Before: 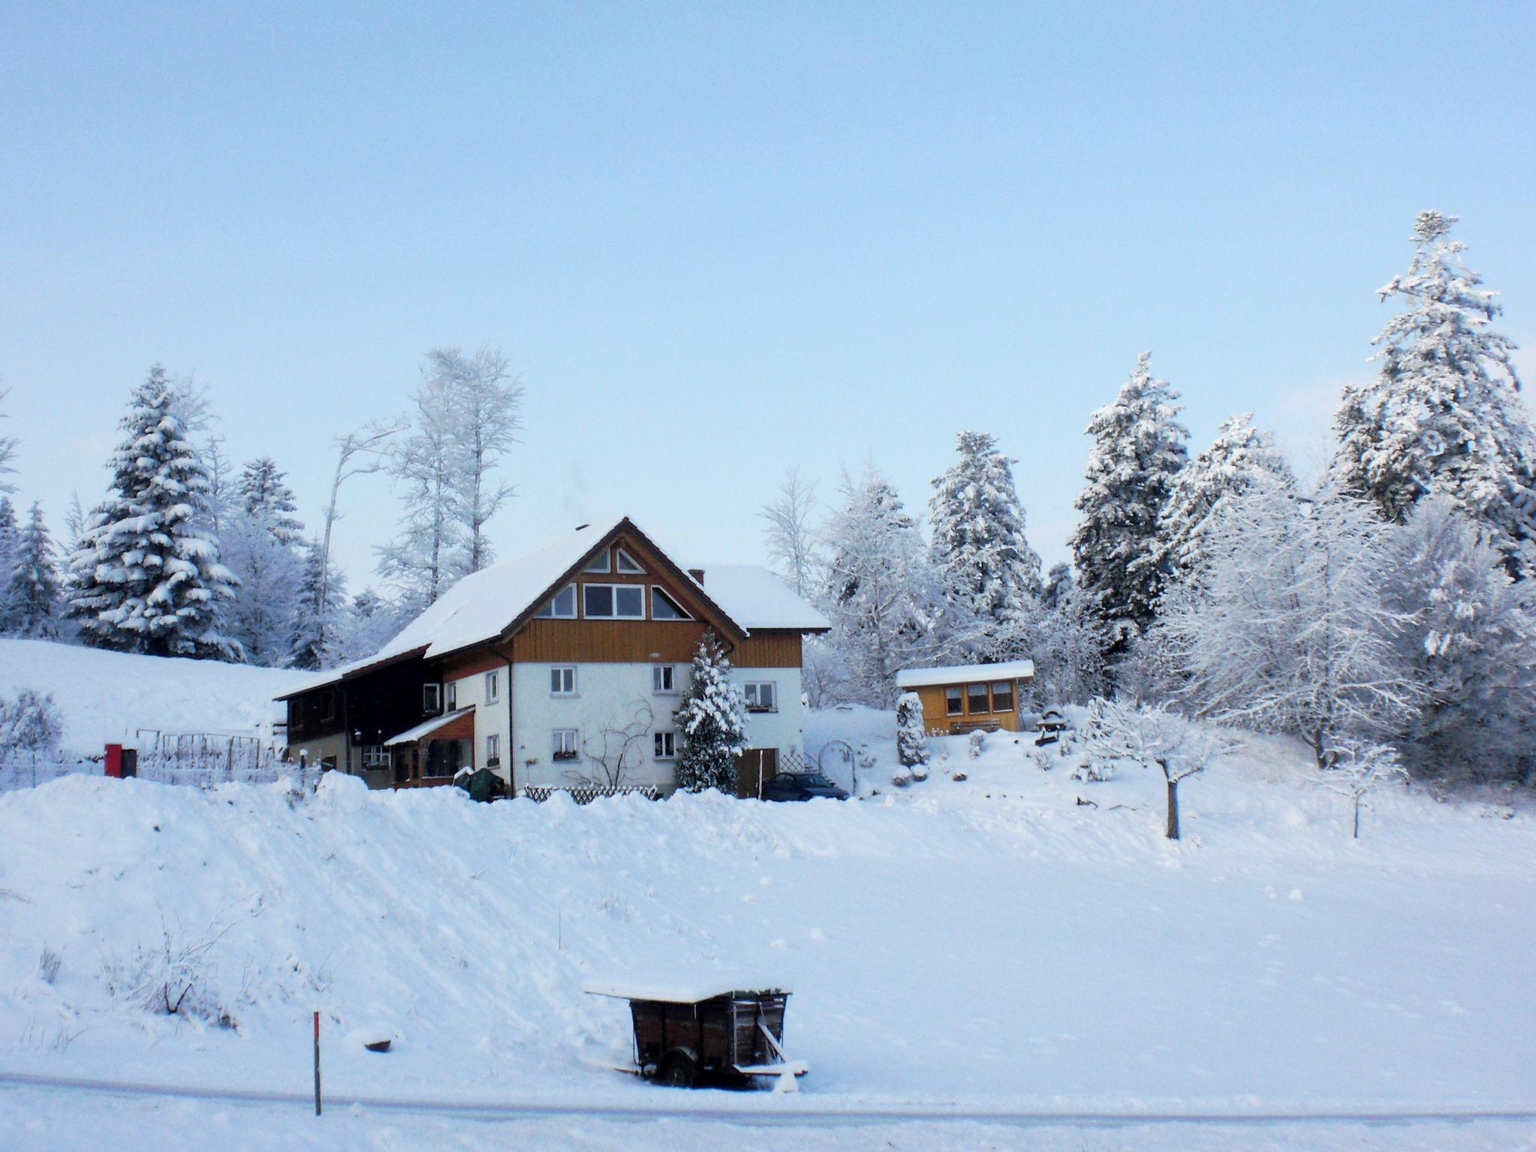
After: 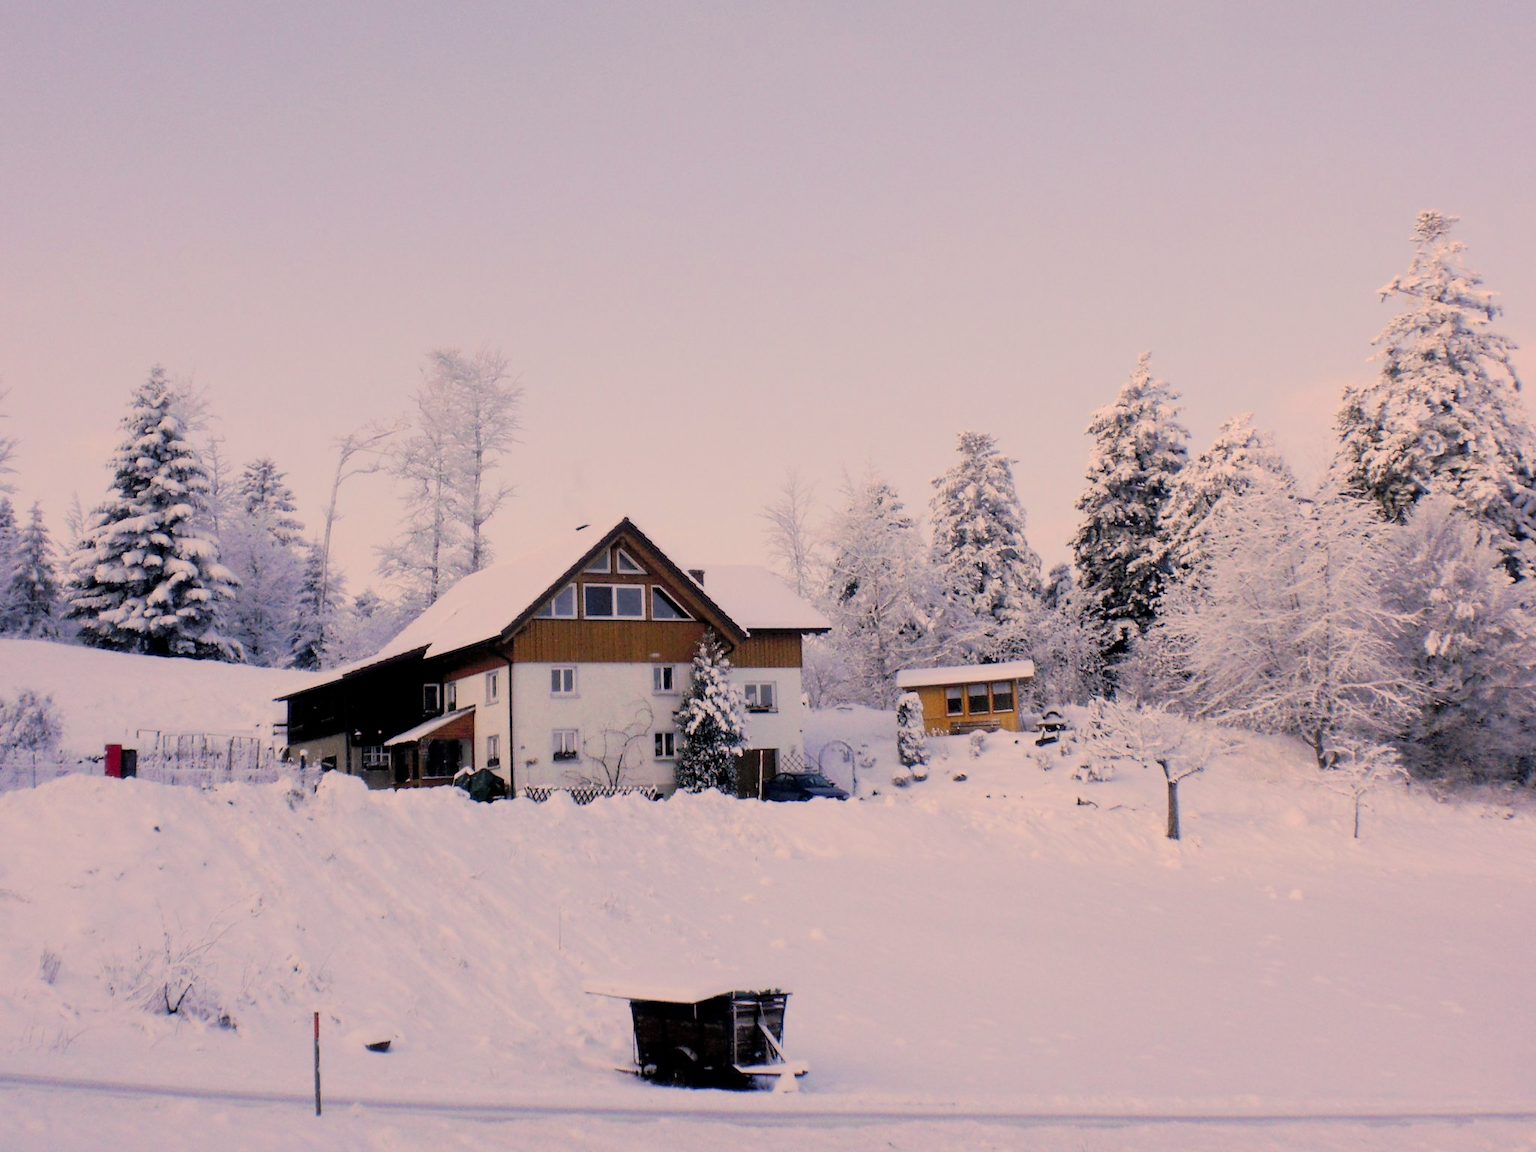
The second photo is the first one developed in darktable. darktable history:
filmic rgb: black relative exposure -7.65 EV, white relative exposure 4.56 EV, hardness 3.61
color correction: highlights a* 17.88, highlights b* 18.79
exposure: black level correction 0.002, exposure 0.15 EV, compensate highlight preservation false
